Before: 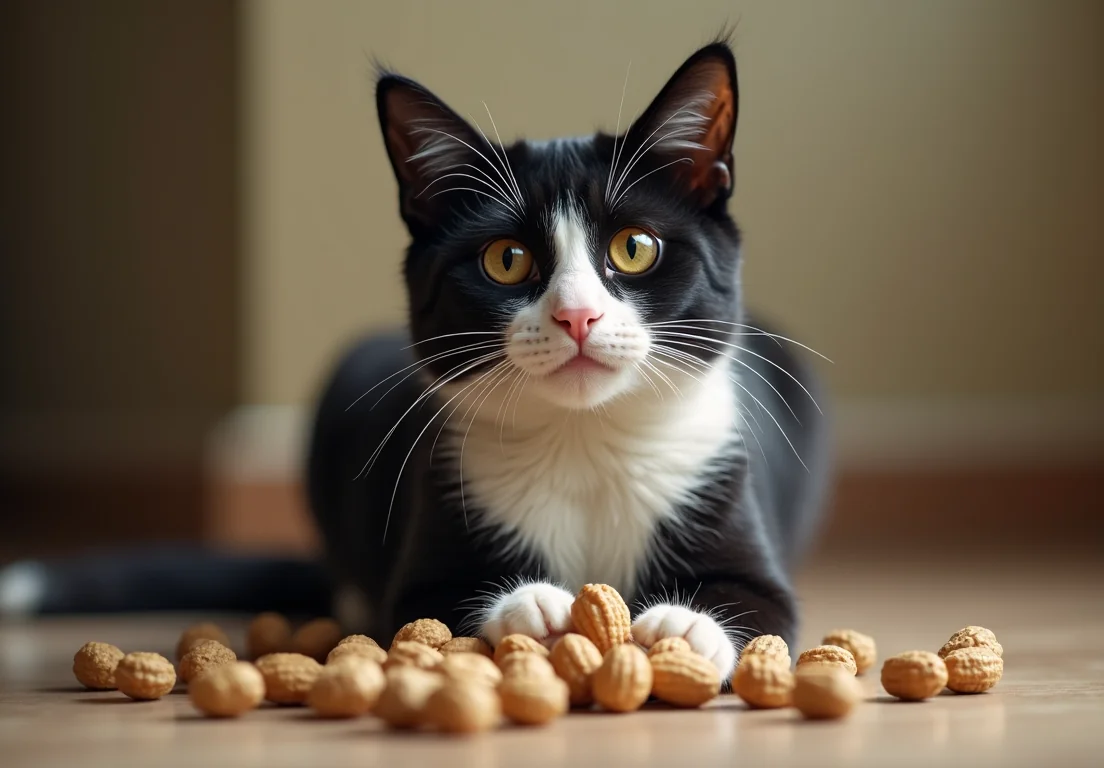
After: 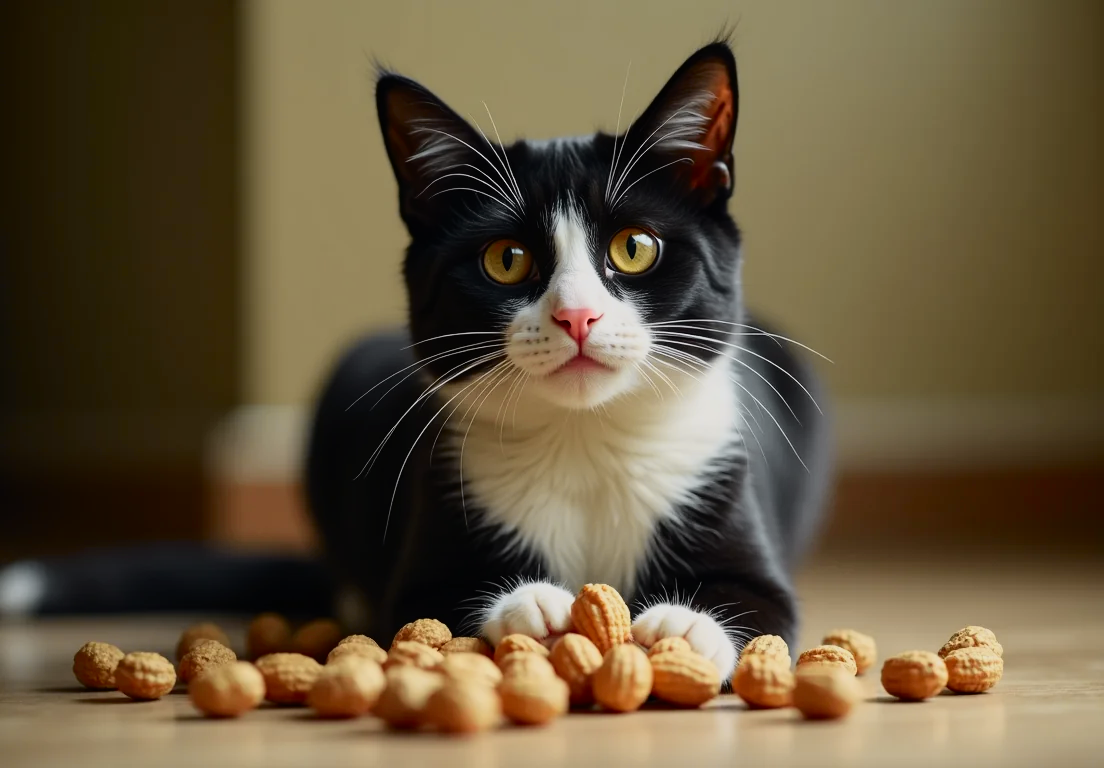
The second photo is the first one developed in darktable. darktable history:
exposure: exposure -0.582 EV, compensate highlight preservation false
tone curve: curves: ch0 [(0, 0.005) (0.103, 0.081) (0.196, 0.197) (0.391, 0.469) (0.491, 0.585) (0.638, 0.751) (0.822, 0.886) (0.997, 0.959)]; ch1 [(0, 0) (0.172, 0.123) (0.324, 0.253) (0.396, 0.388) (0.474, 0.479) (0.499, 0.498) (0.529, 0.528) (0.579, 0.614) (0.633, 0.677) (0.812, 0.856) (1, 1)]; ch2 [(0, 0) (0.411, 0.424) (0.459, 0.478) (0.5, 0.501) (0.517, 0.526) (0.553, 0.583) (0.609, 0.646) (0.708, 0.768) (0.839, 0.916) (1, 1)], color space Lab, independent channels, preserve colors none
